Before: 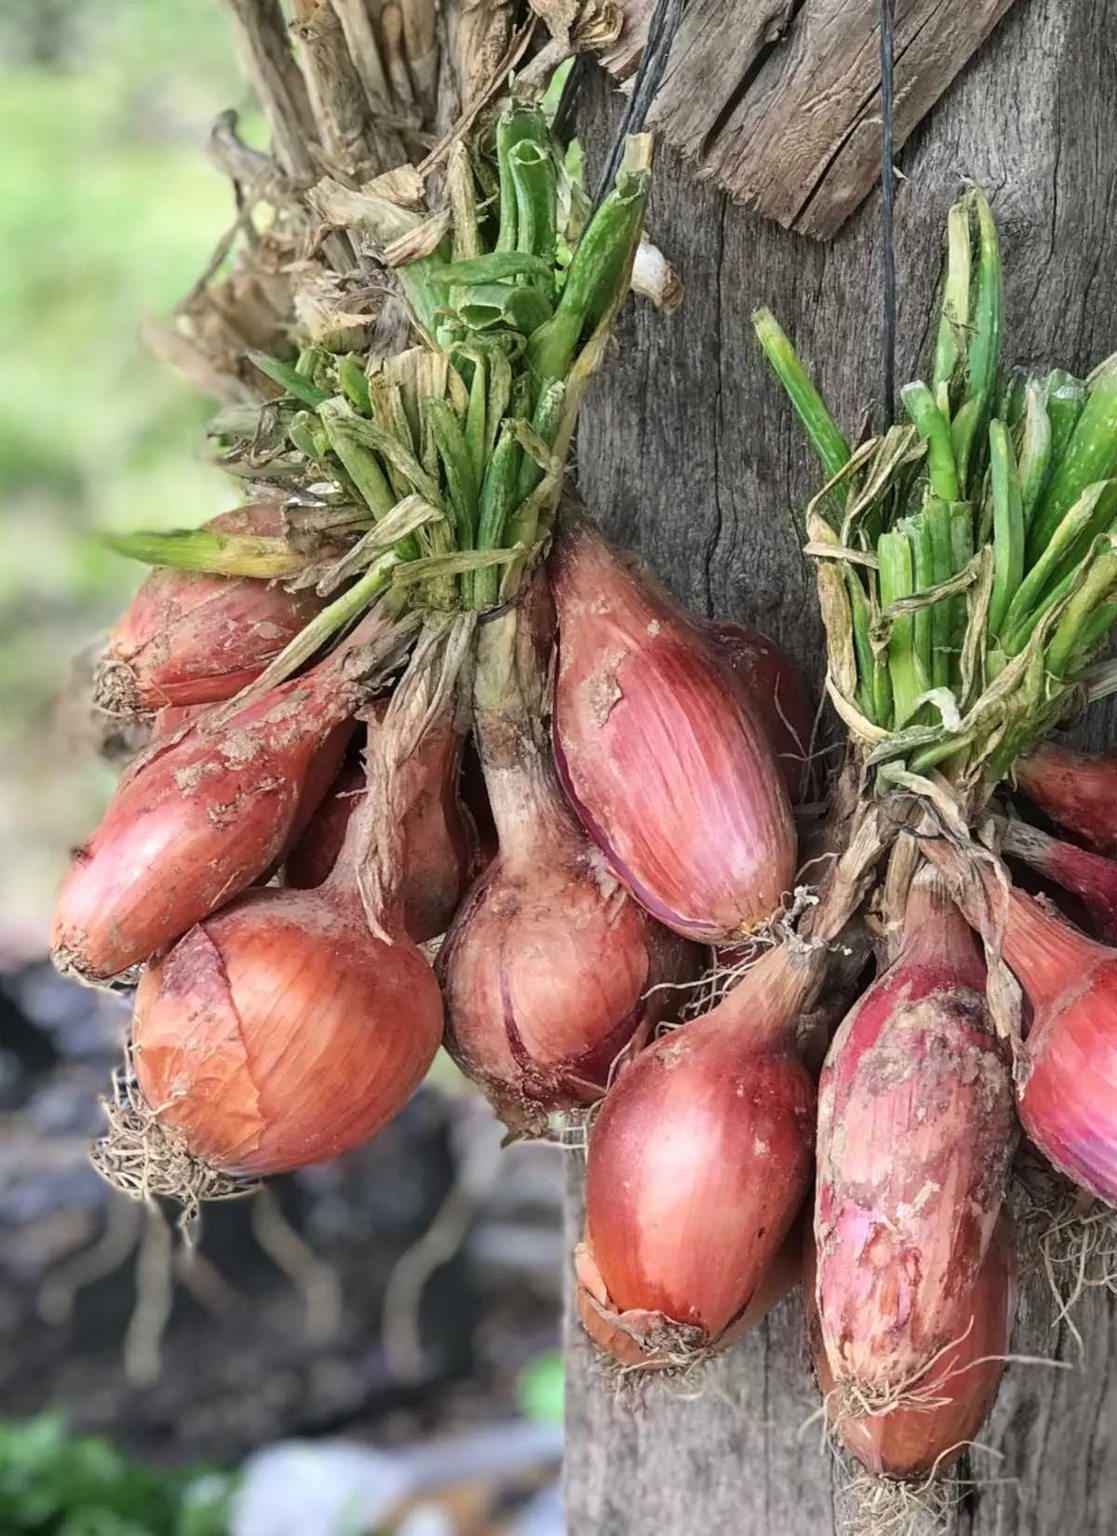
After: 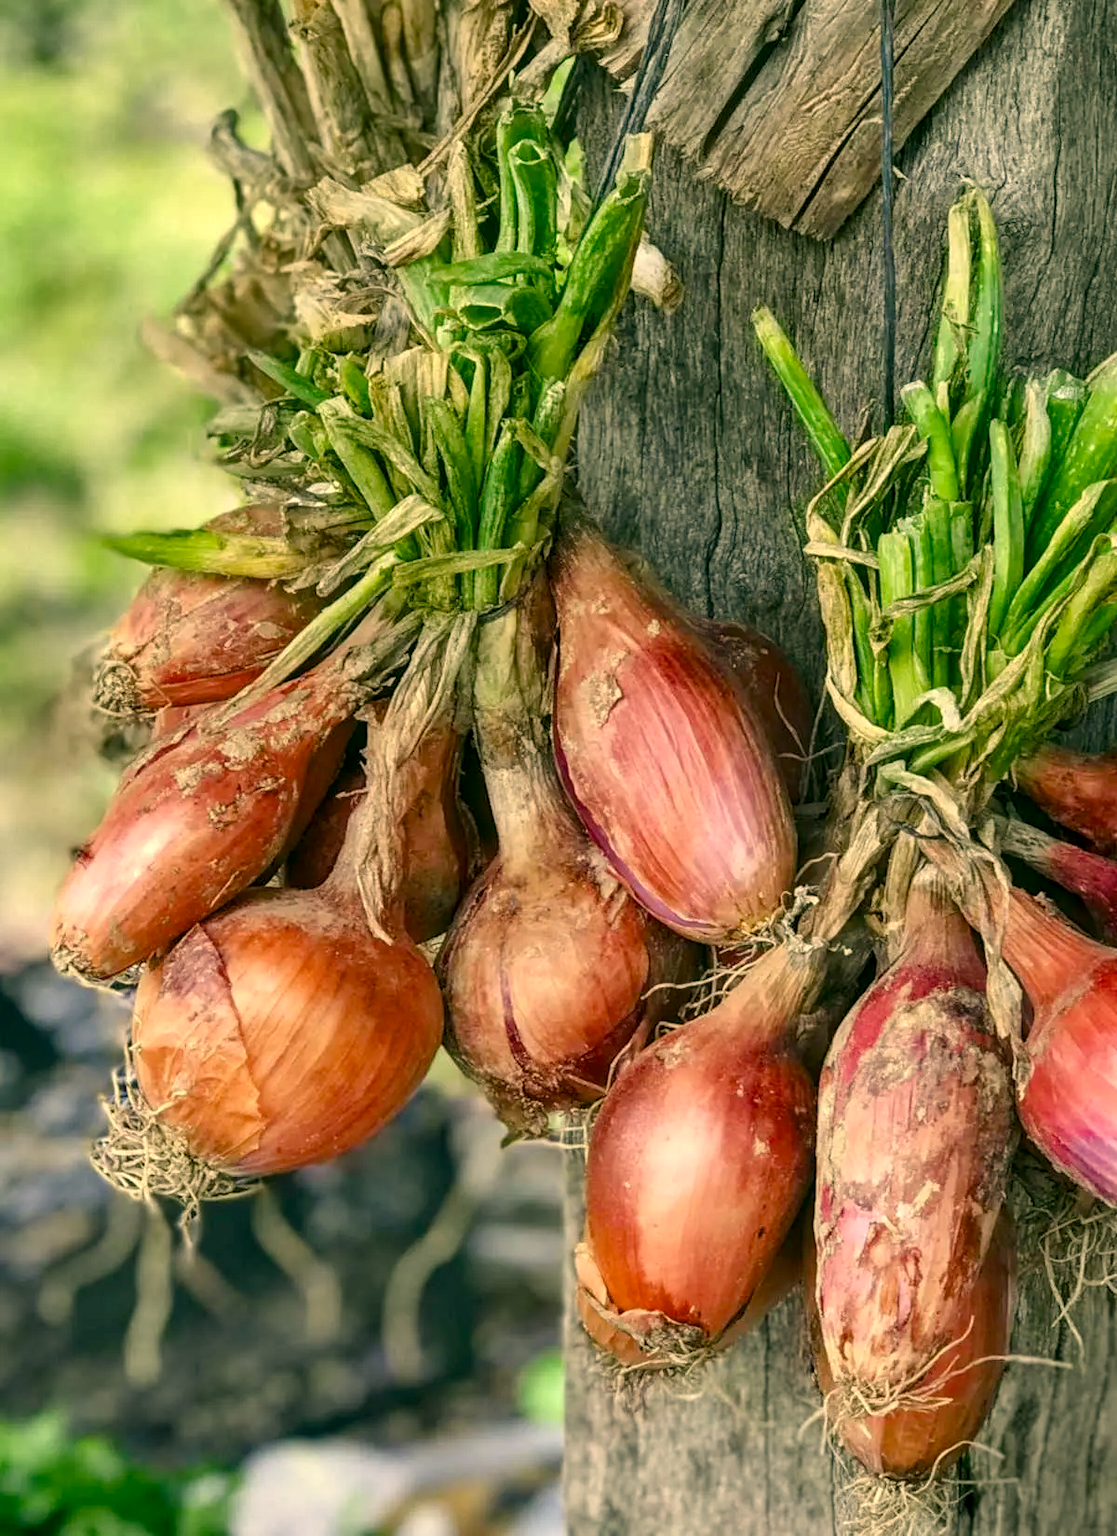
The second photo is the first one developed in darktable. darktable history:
color balance rgb: perceptual saturation grading › global saturation 20%, perceptual saturation grading › highlights -25%, perceptual saturation grading › shadows 50%
local contrast: on, module defaults
shadows and highlights: soften with gaussian
color correction: highlights a* 5.3, highlights b* 24.26, shadows a* -15.58, shadows b* 4.02
